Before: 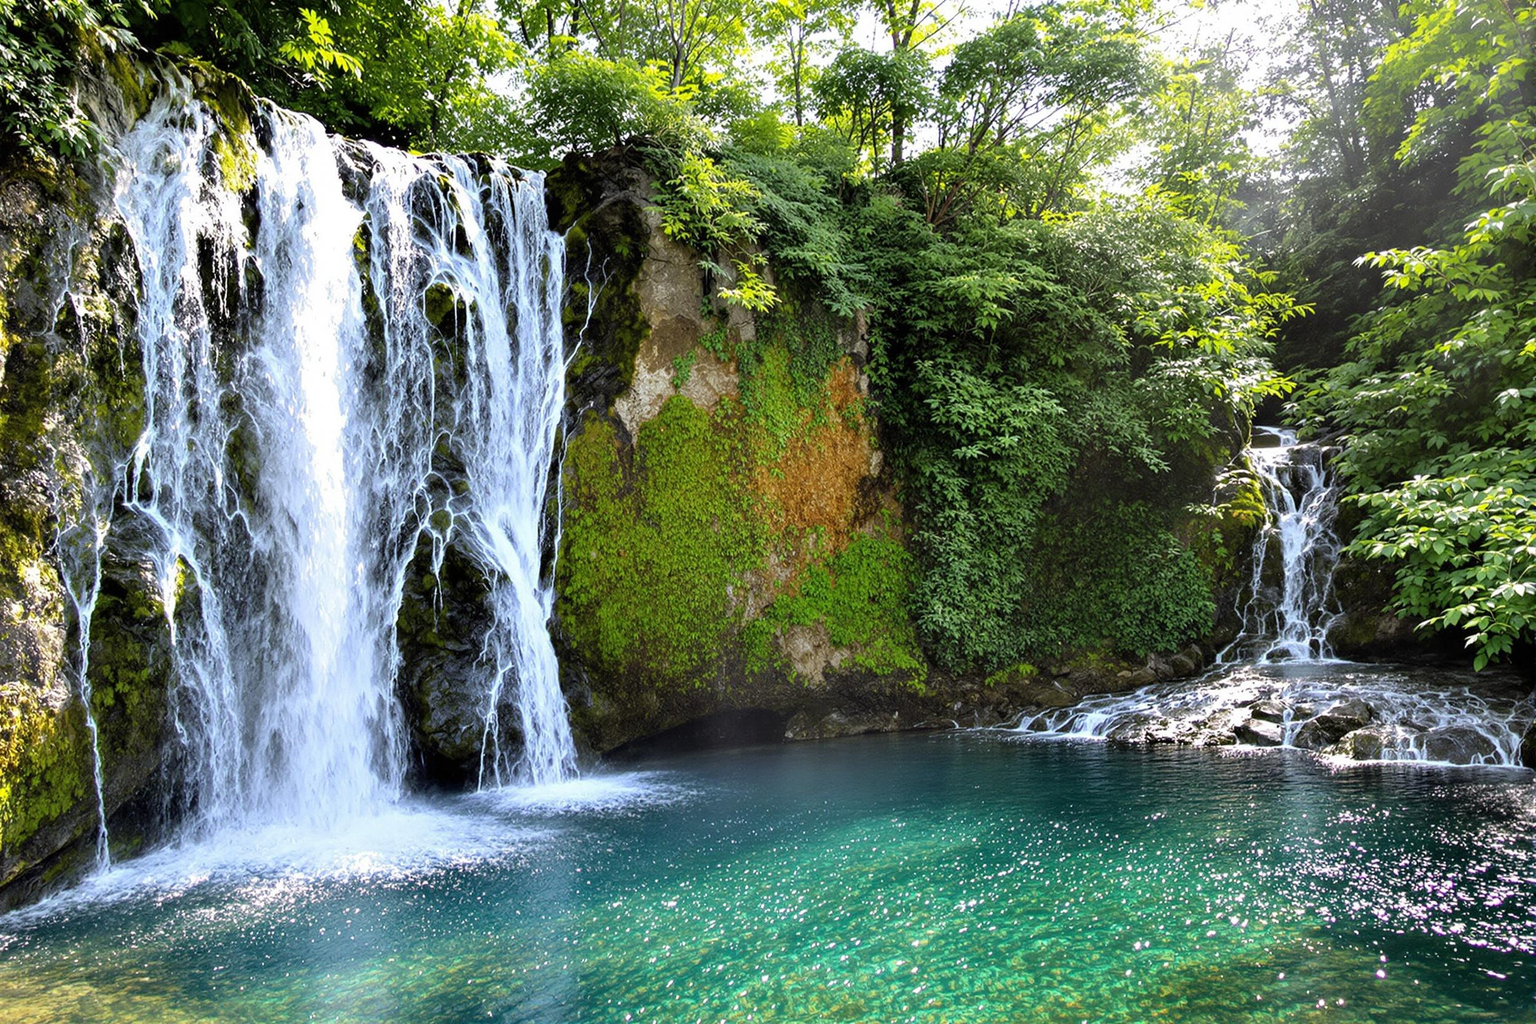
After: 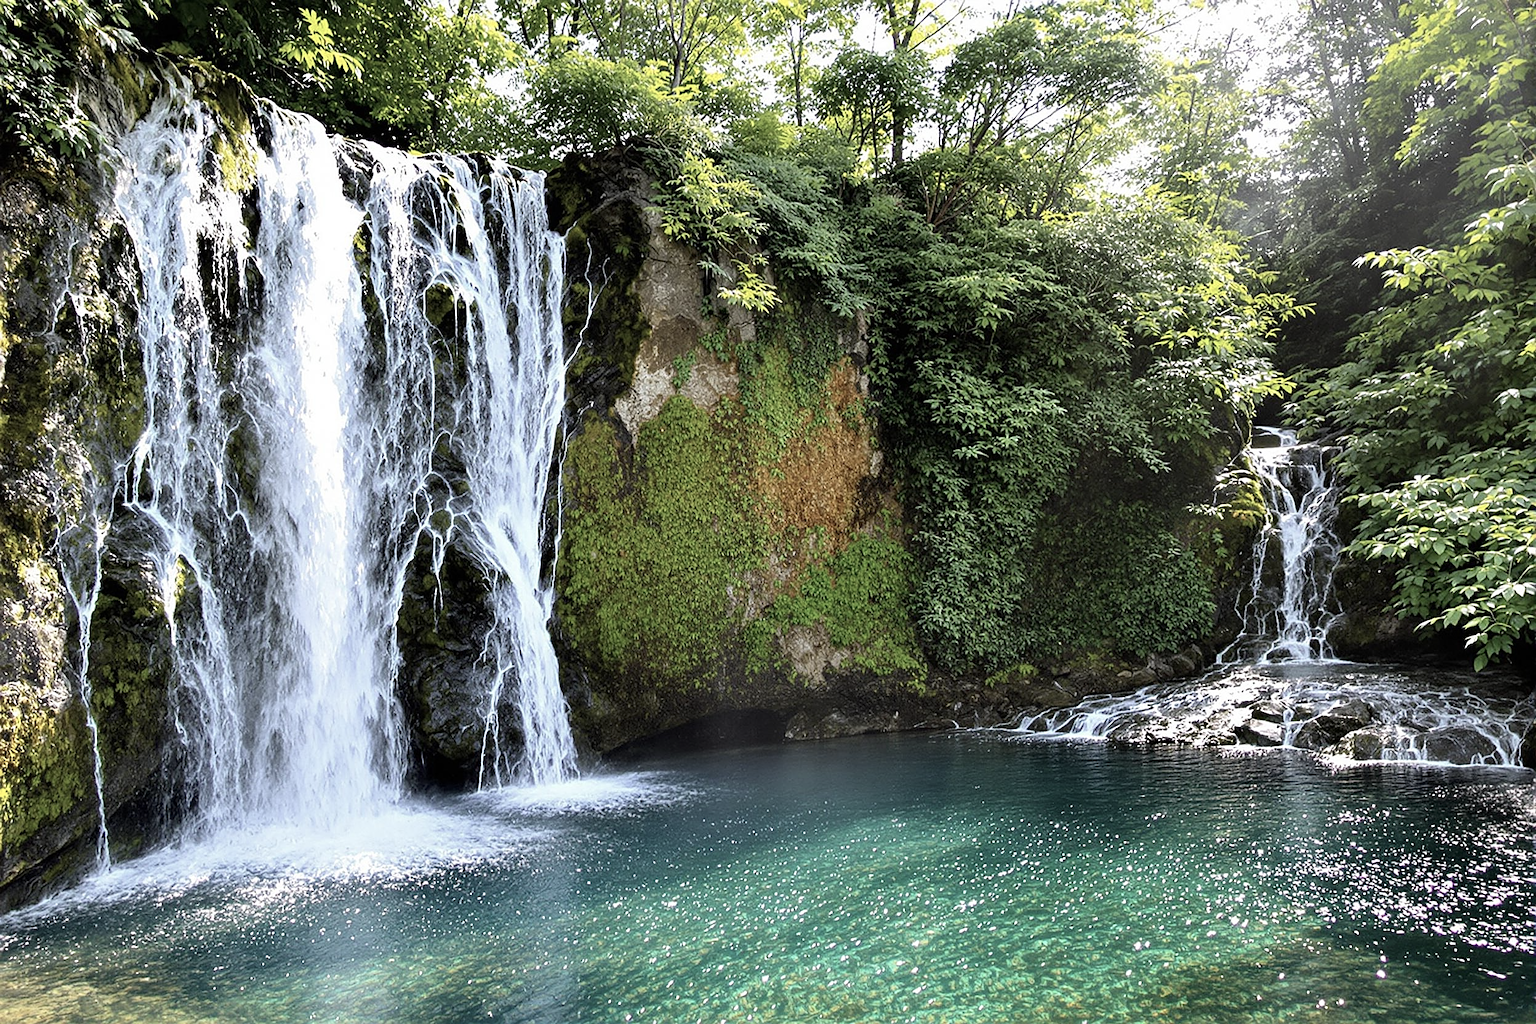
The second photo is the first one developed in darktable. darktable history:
contrast brightness saturation: contrast 0.1, saturation -0.36
sharpen: on, module defaults
